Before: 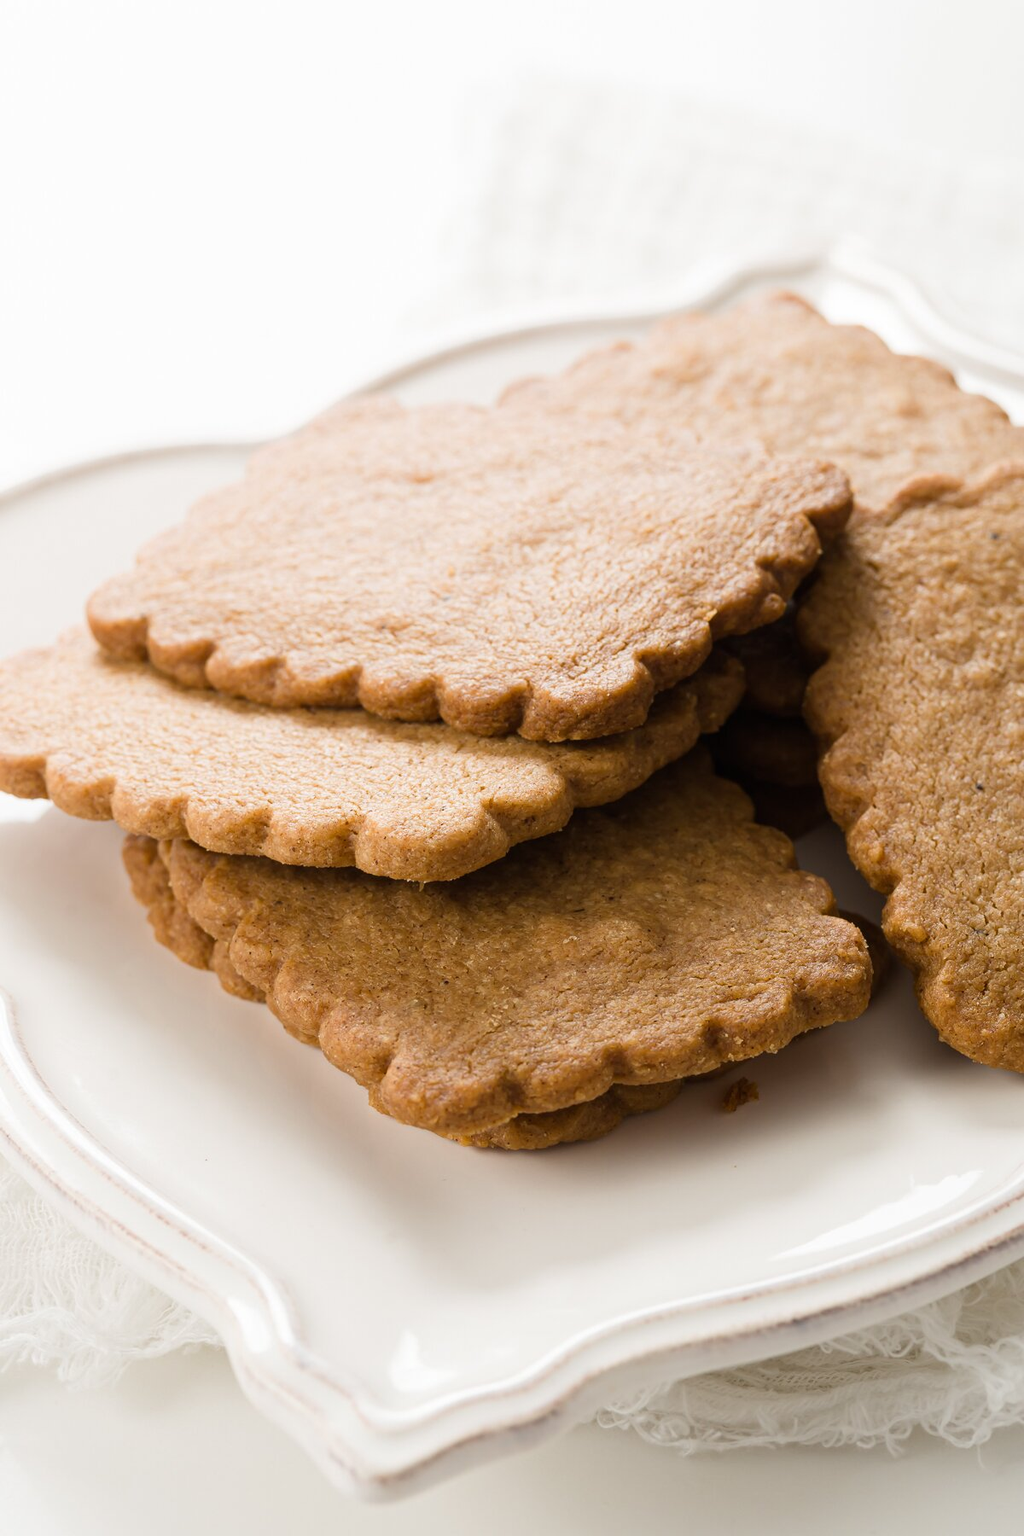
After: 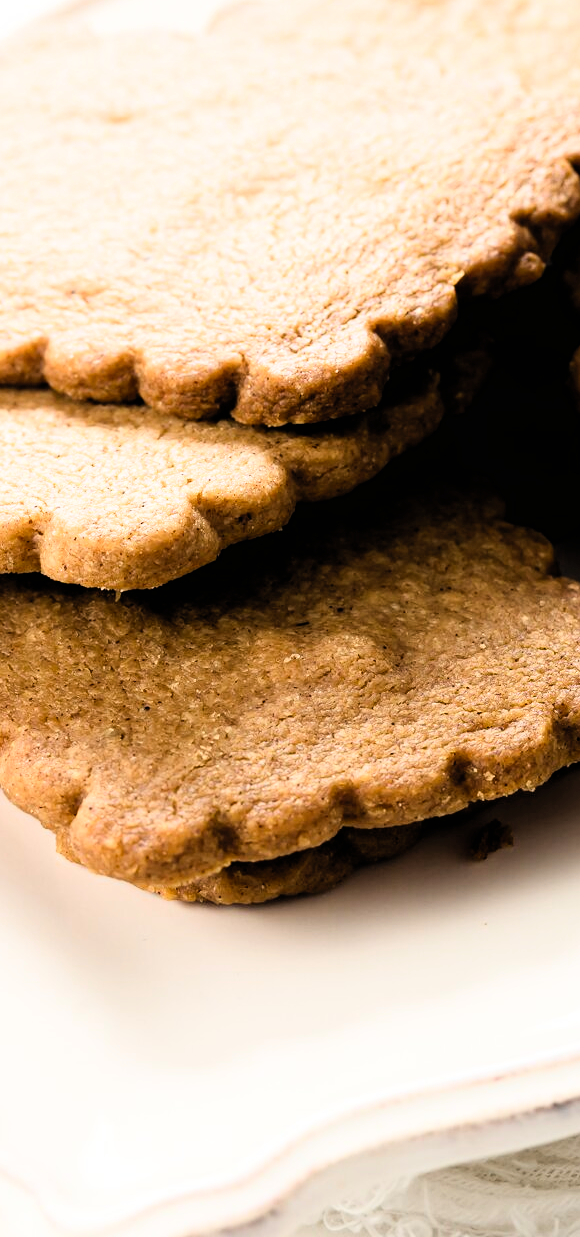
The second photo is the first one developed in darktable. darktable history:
crop: left 31.355%, top 24.632%, right 20.305%, bottom 6.604%
filmic rgb: black relative exposure -3.64 EV, white relative exposure 2.44 EV, hardness 3.3, iterations of high-quality reconstruction 0
contrast brightness saturation: contrast 0.204, brightness 0.16, saturation 0.223
